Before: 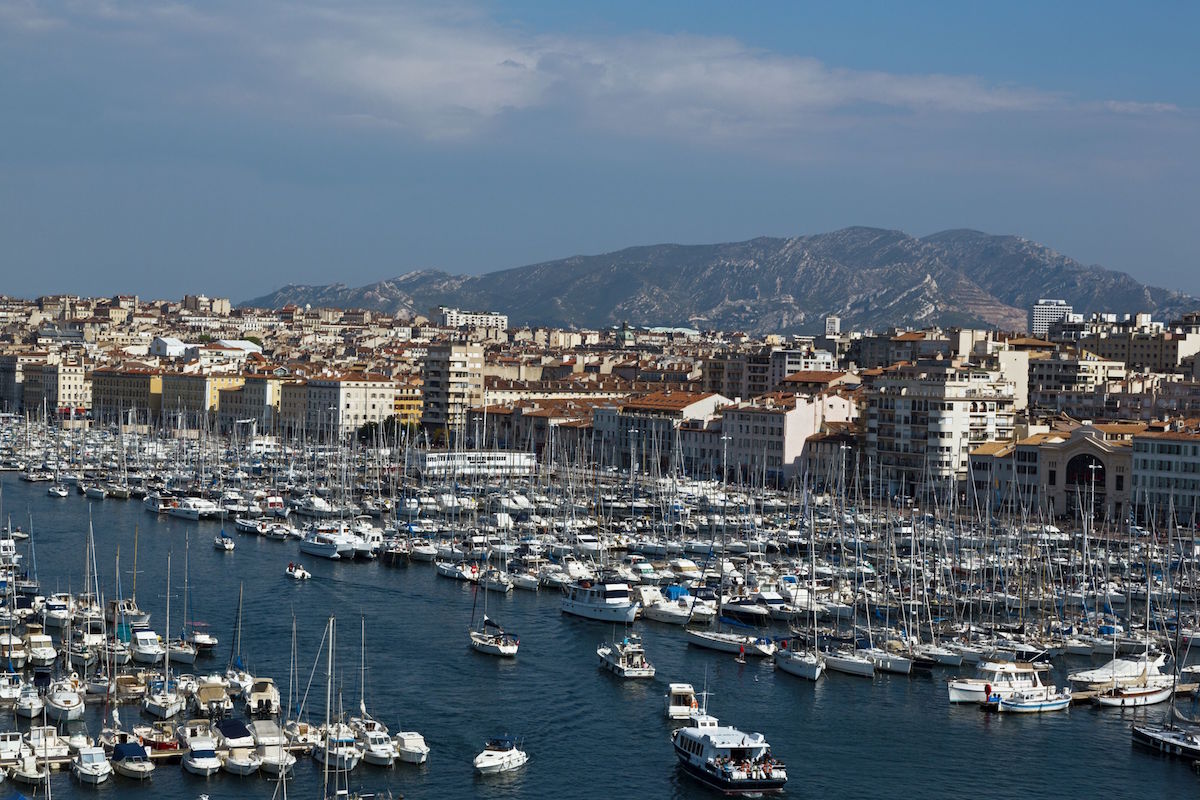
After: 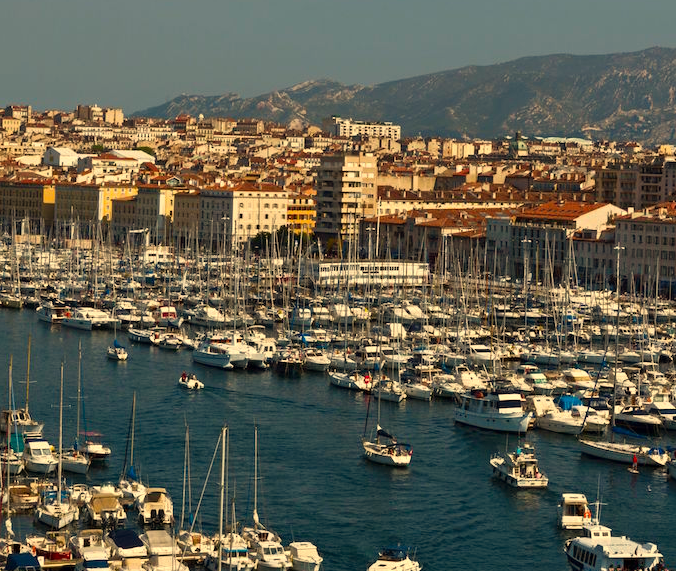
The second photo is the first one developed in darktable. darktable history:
crop: left 8.966%, top 23.852%, right 34.699%, bottom 4.703%
contrast brightness saturation: brightness -0.02, saturation 0.35
white balance: red 1.138, green 0.996, blue 0.812
